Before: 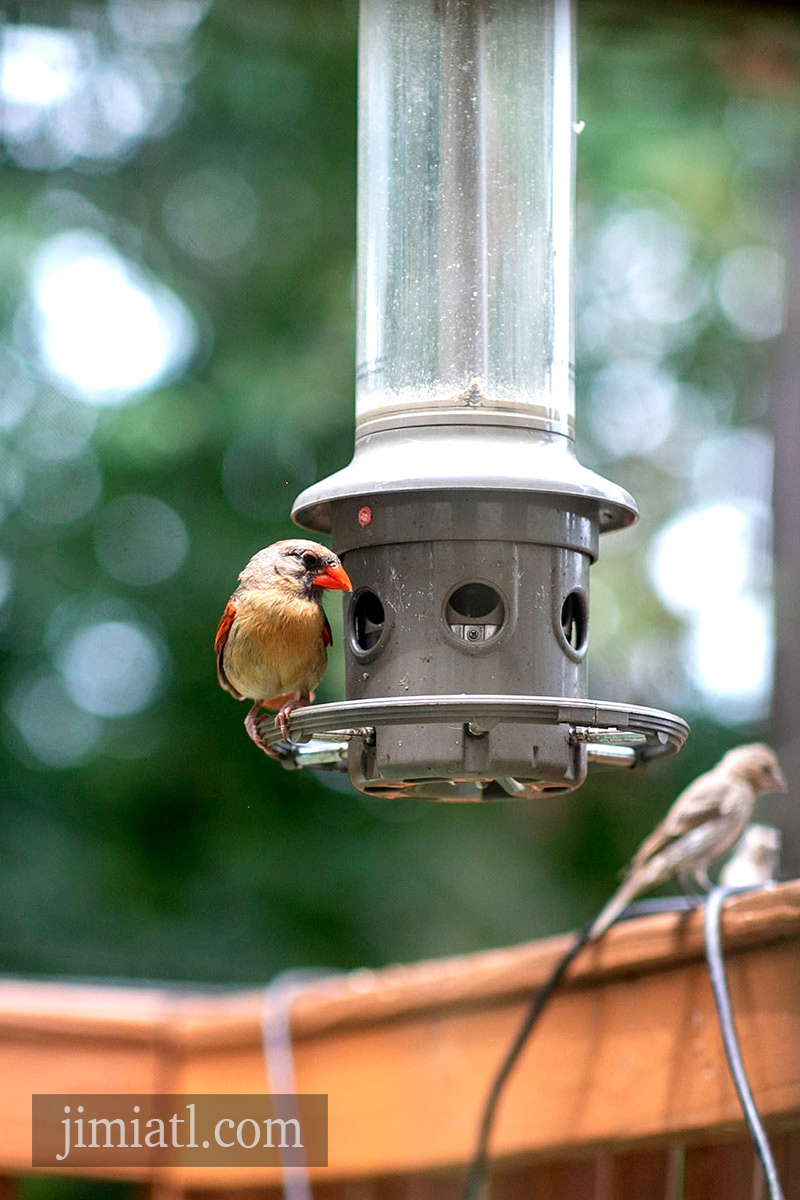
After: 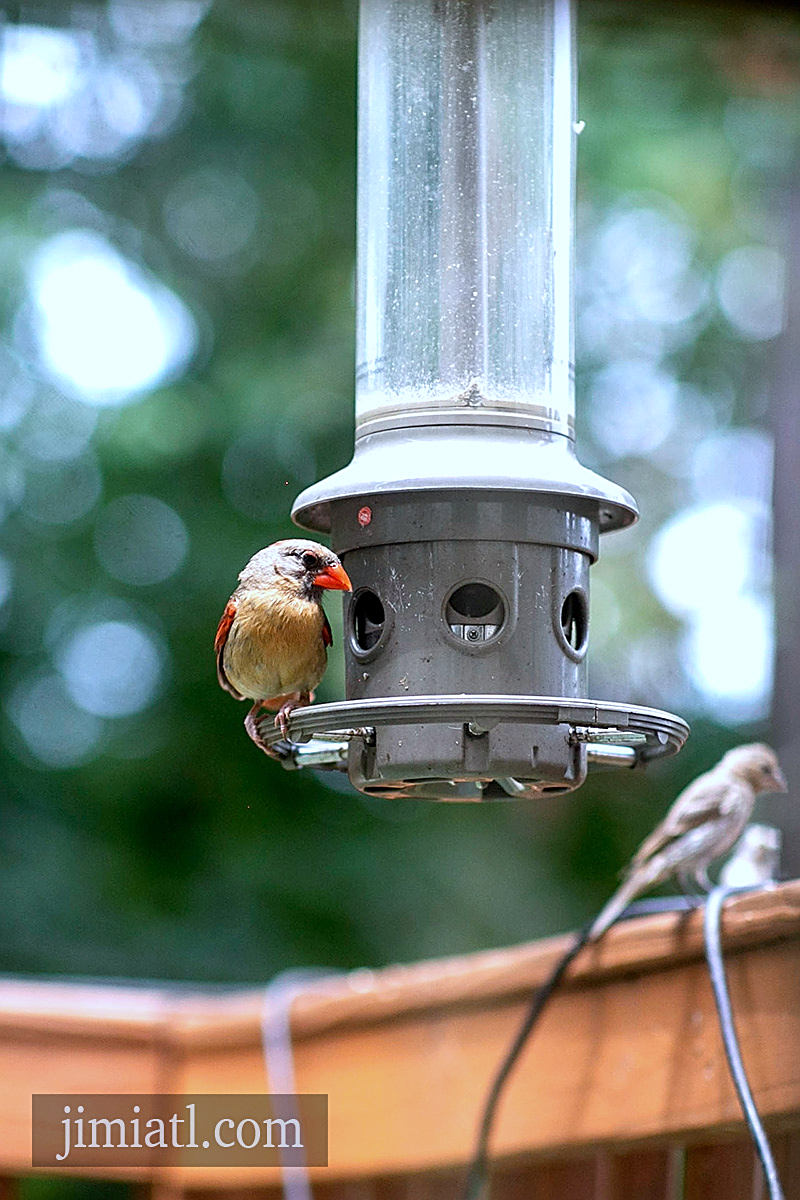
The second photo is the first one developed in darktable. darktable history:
white balance: red 0.931, blue 1.11
sharpen: on, module defaults
